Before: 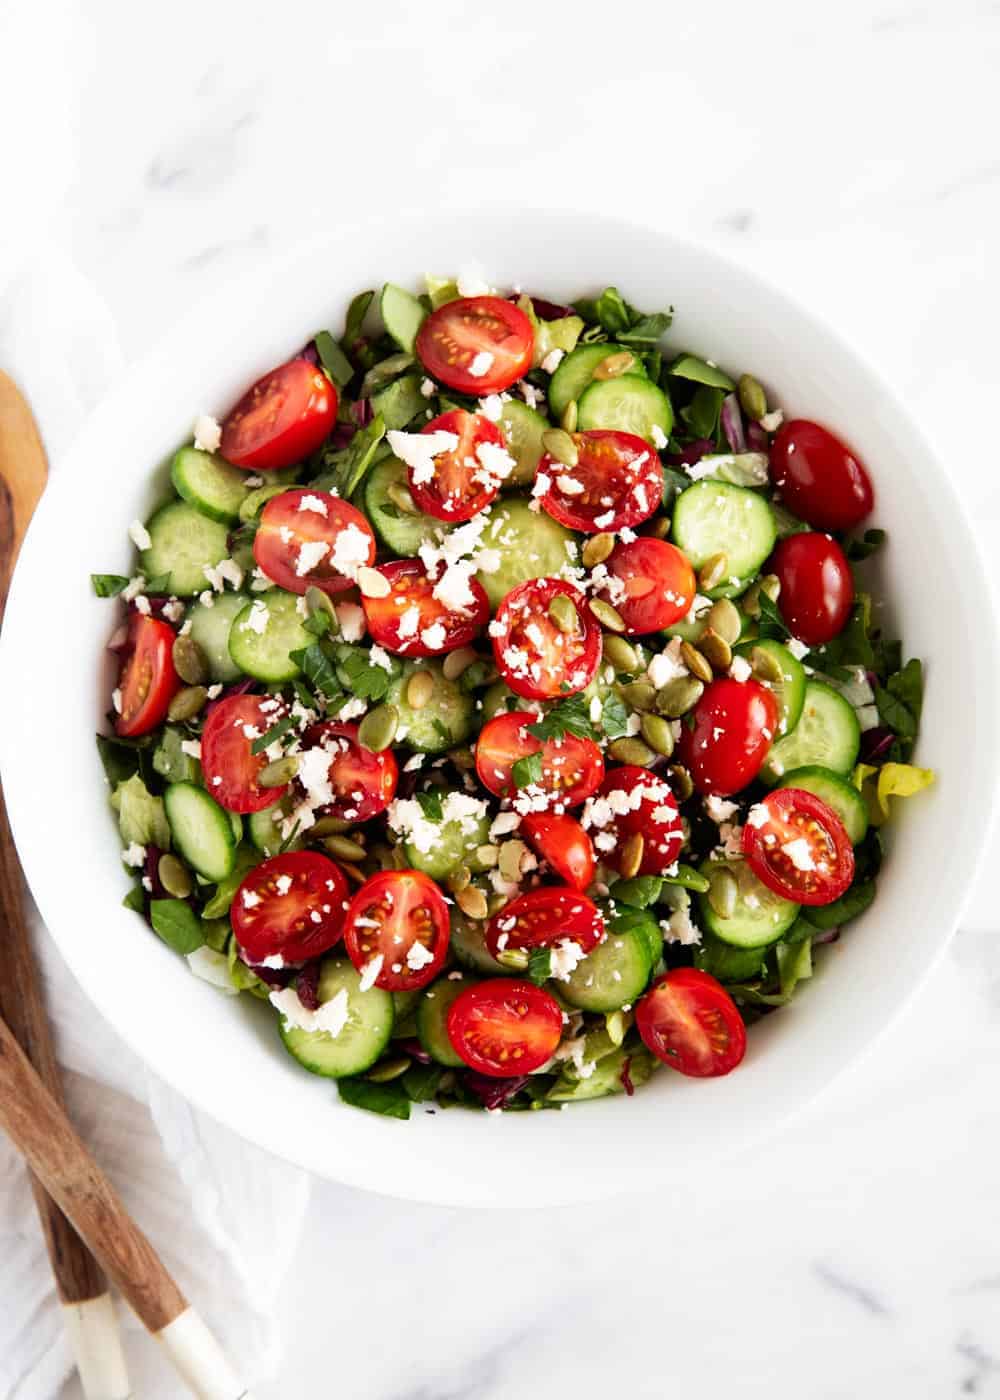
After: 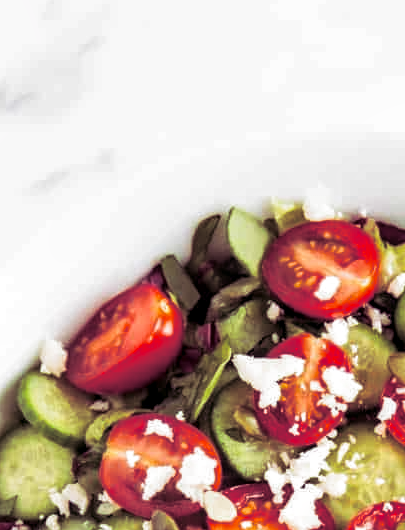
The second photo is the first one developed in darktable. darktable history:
color balance rgb: shadows fall-off 101%, linear chroma grading › mid-tones 7.63%, perceptual saturation grading › mid-tones 11.68%, mask middle-gray fulcrum 22.45%, global vibrance 10.11%, saturation formula JzAzBz (2021)
crop: left 15.452%, top 5.459%, right 43.956%, bottom 56.62%
split-toning: shadows › hue 316.8°, shadows › saturation 0.47, highlights › hue 201.6°, highlights › saturation 0, balance -41.97, compress 28.01%
local contrast: detail 130%
